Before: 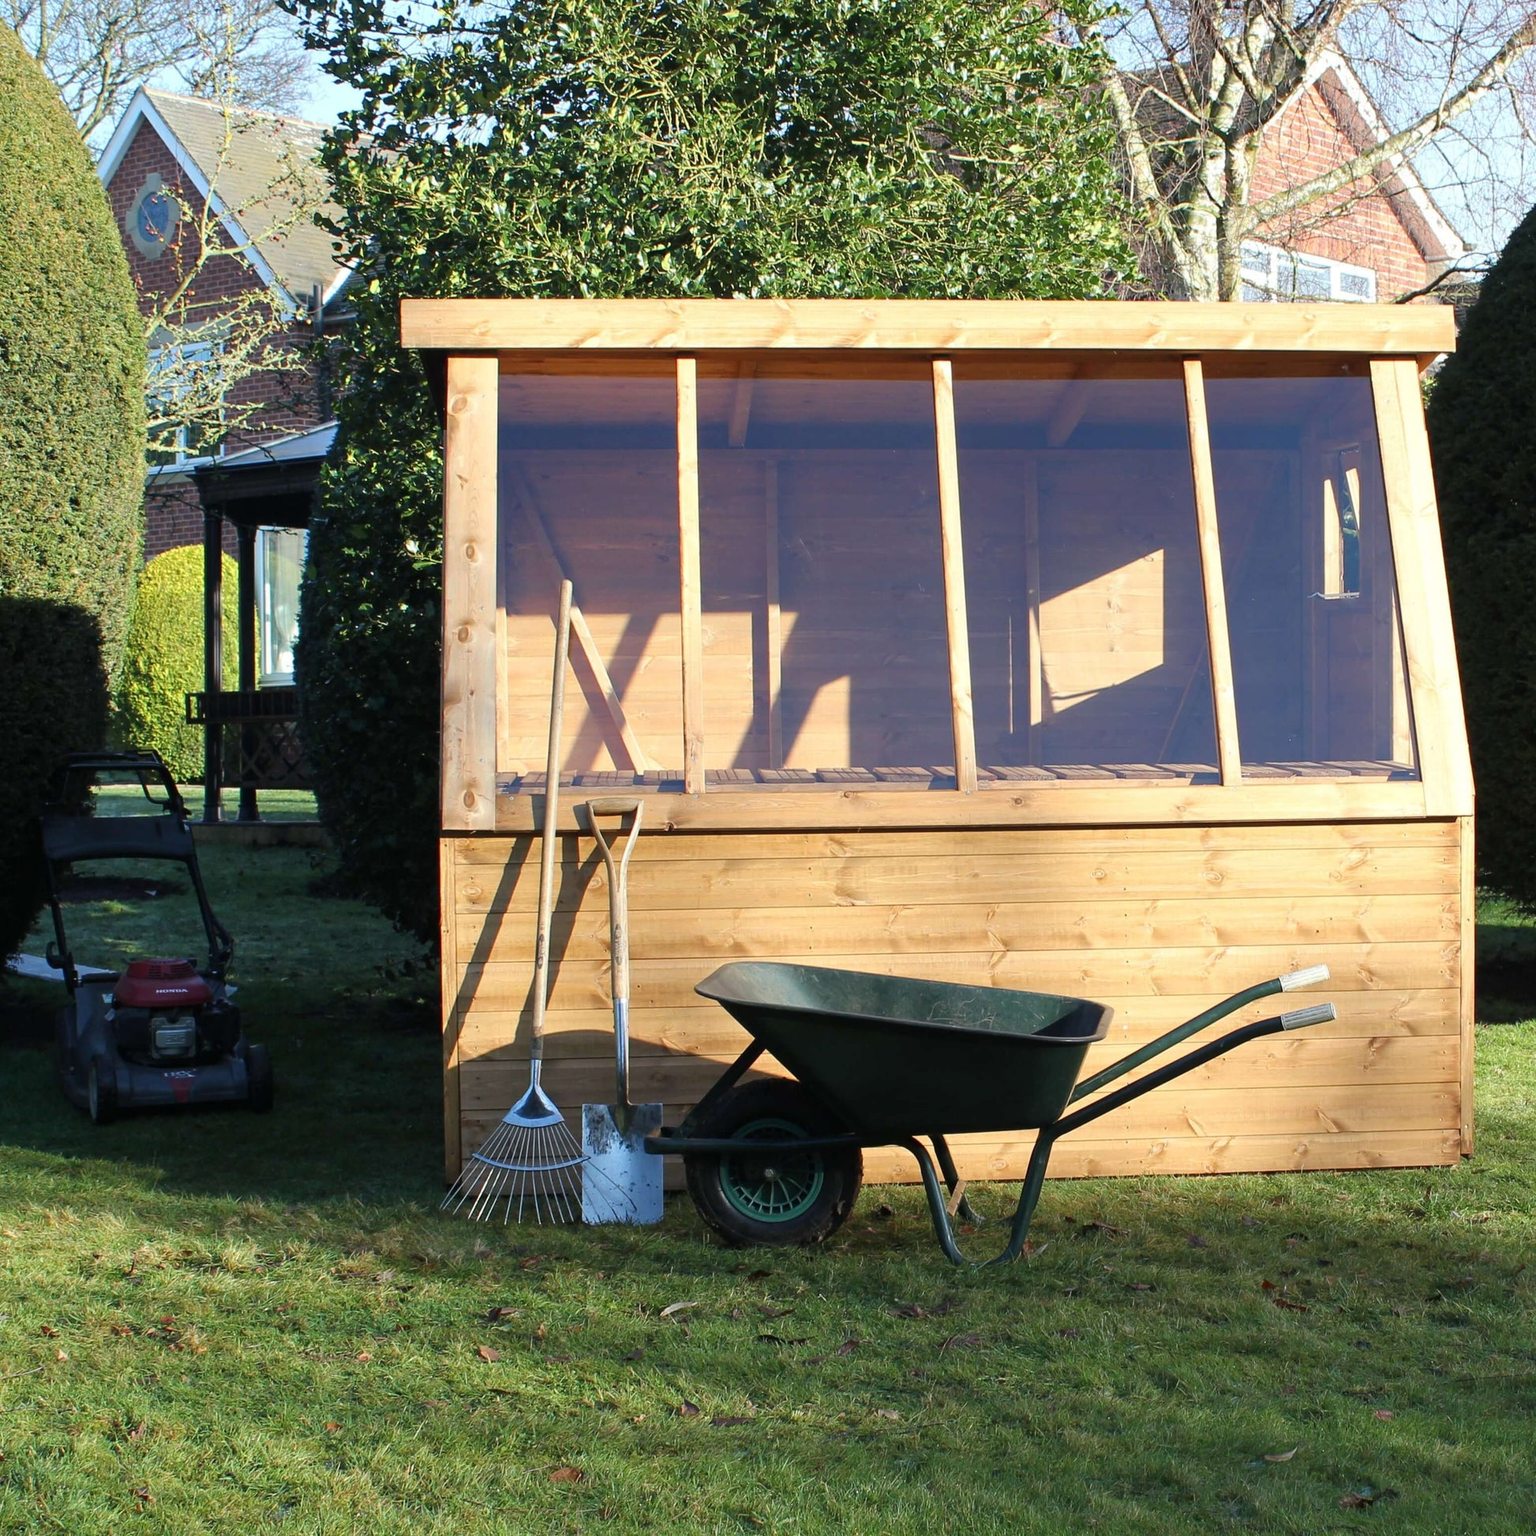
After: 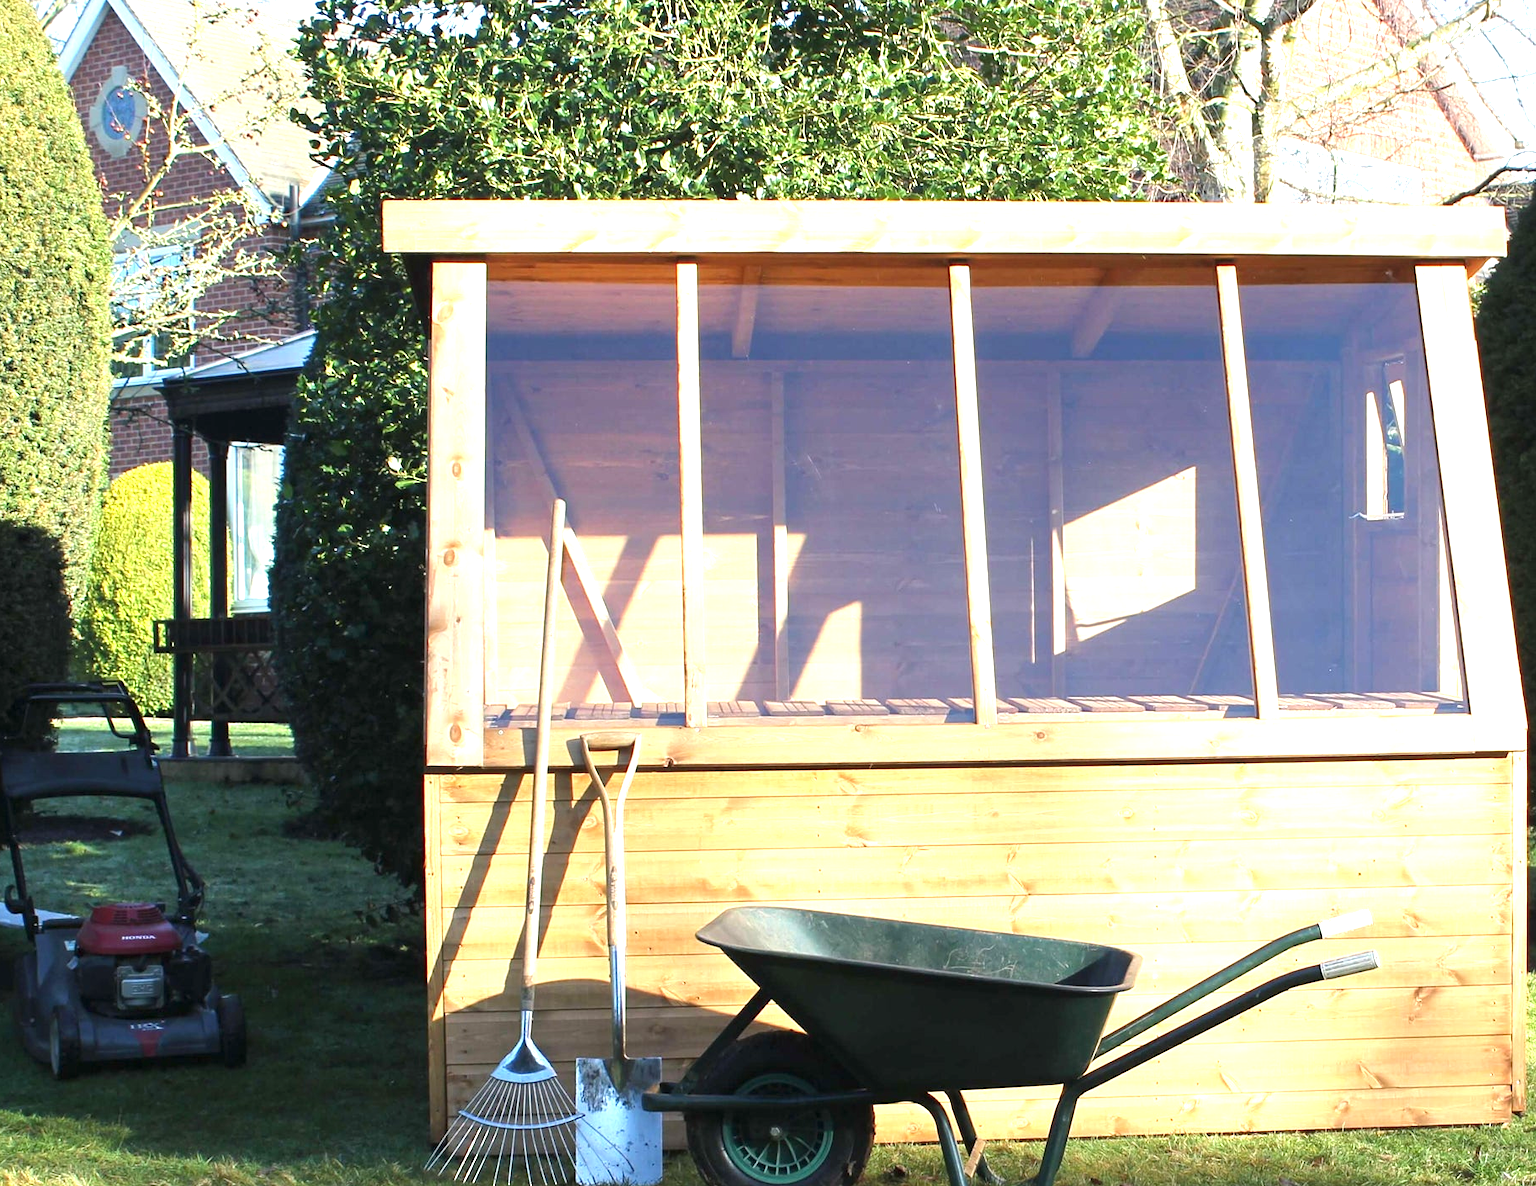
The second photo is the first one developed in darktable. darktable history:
exposure: black level correction 0, exposure 1.1 EV, compensate exposure bias true, compensate highlight preservation false
crop: left 2.737%, top 7.287%, right 3.421%, bottom 20.179%
